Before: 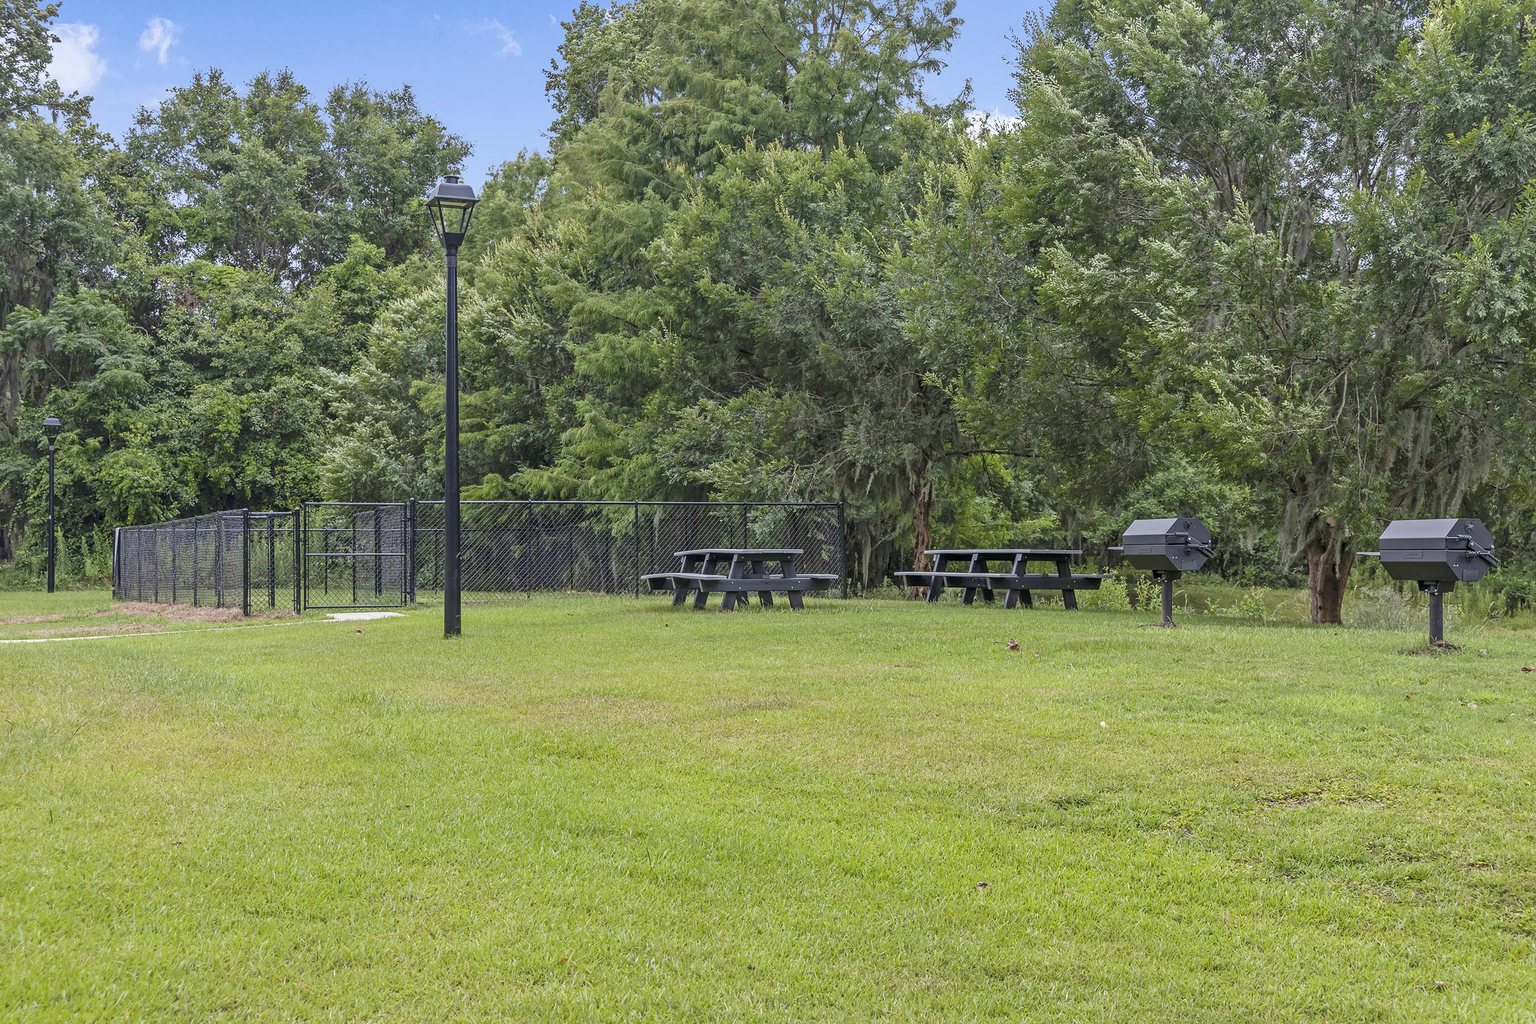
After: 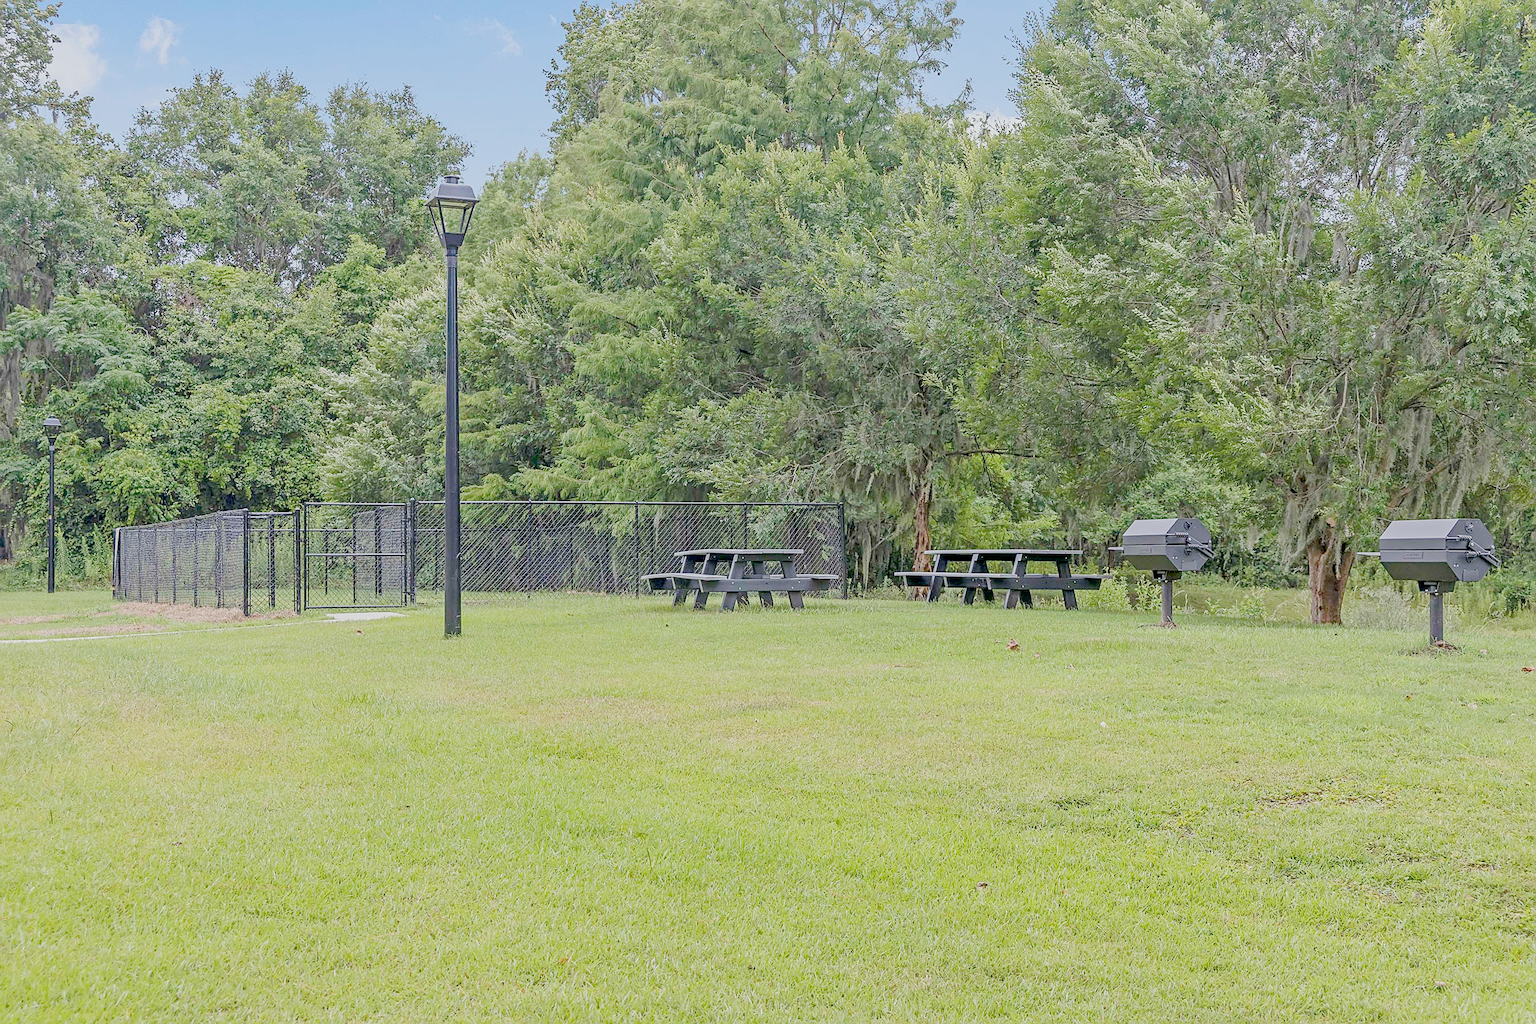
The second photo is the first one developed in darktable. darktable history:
filmic rgb: black relative exposure -7 EV, white relative exposure 6 EV, threshold 3 EV, target black luminance 0%, hardness 2.73, latitude 61.22%, contrast 0.691, highlights saturation mix 10%, shadows ↔ highlights balance -0.073%, preserve chrominance no, color science v4 (2020), iterations of high-quality reconstruction 10, contrast in shadows soft, contrast in highlights soft, enable highlight reconstruction true
sharpen: on, module defaults
exposure: black level correction 0, exposure 1.45 EV, compensate exposure bias true, compensate highlight preservation false
